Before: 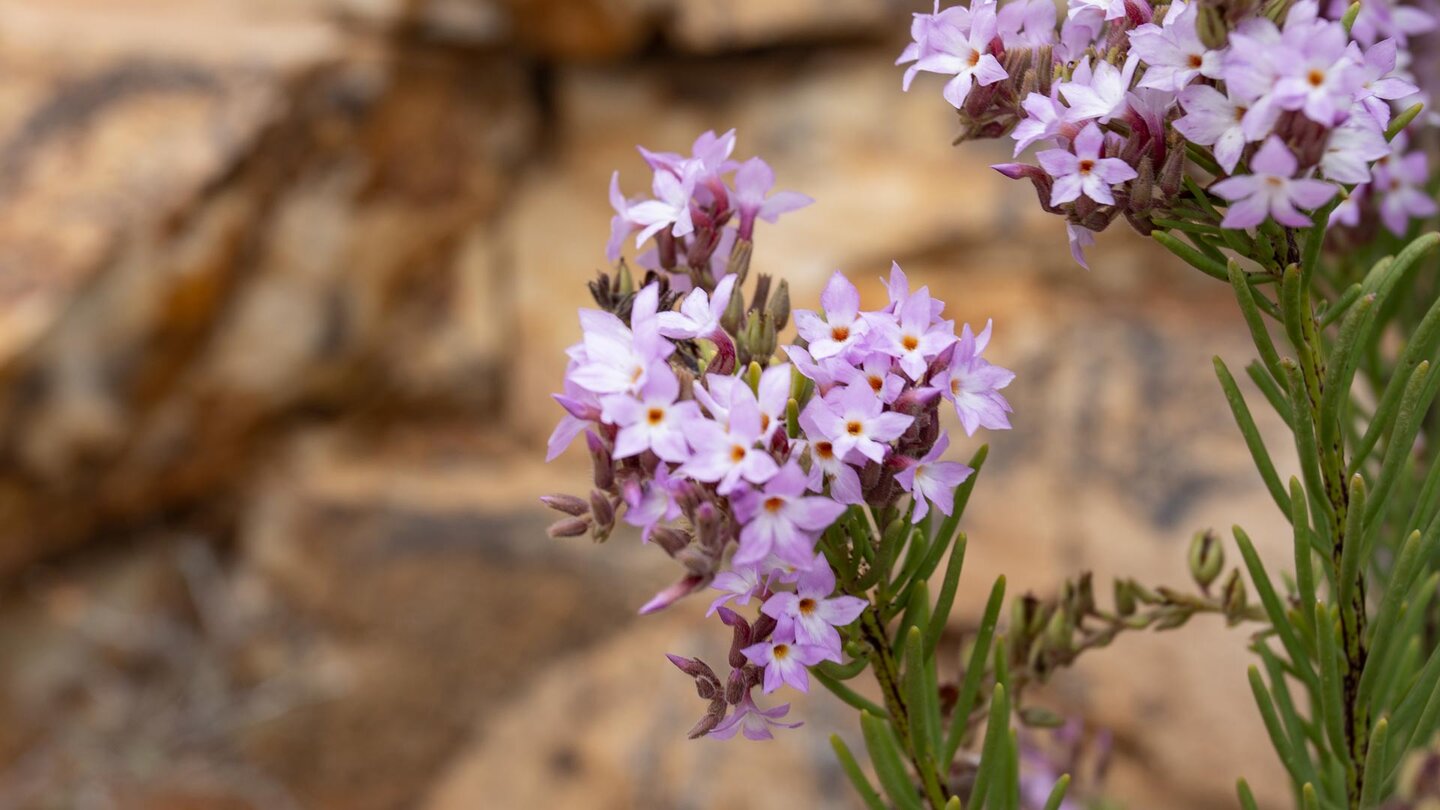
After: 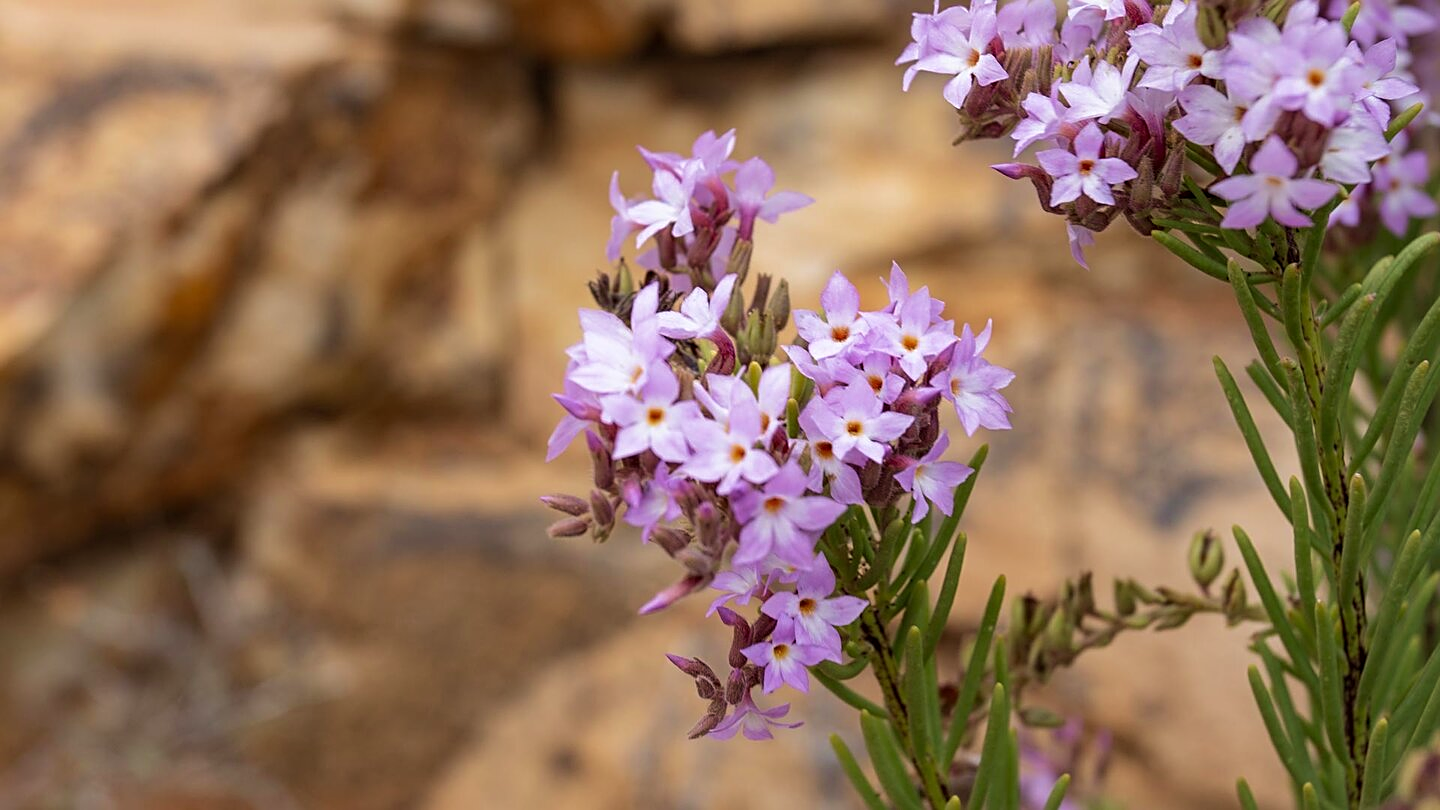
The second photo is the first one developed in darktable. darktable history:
velvia: on, module defaults
tone equalizer: -8 EV -1.84 EV, -7 EV -1.16 EV, -6 EV -1.62 EV, smoothing diameter 25%, edges refinement/feathering 10, preserve details guided filter
sharpen: on, module defaults
